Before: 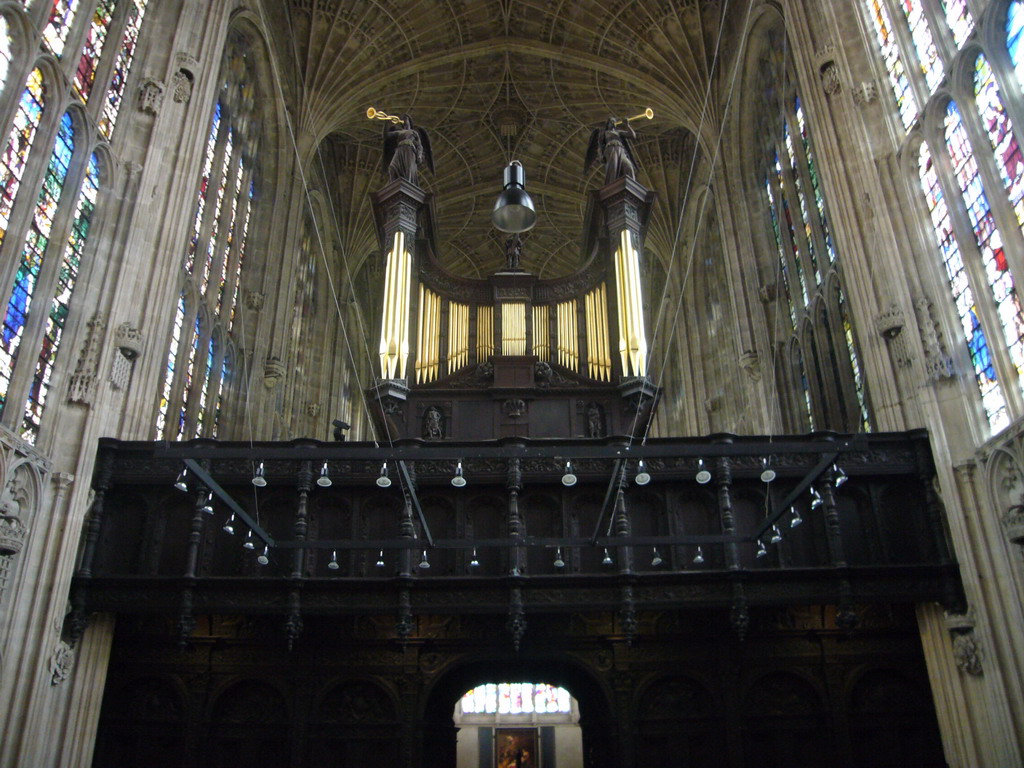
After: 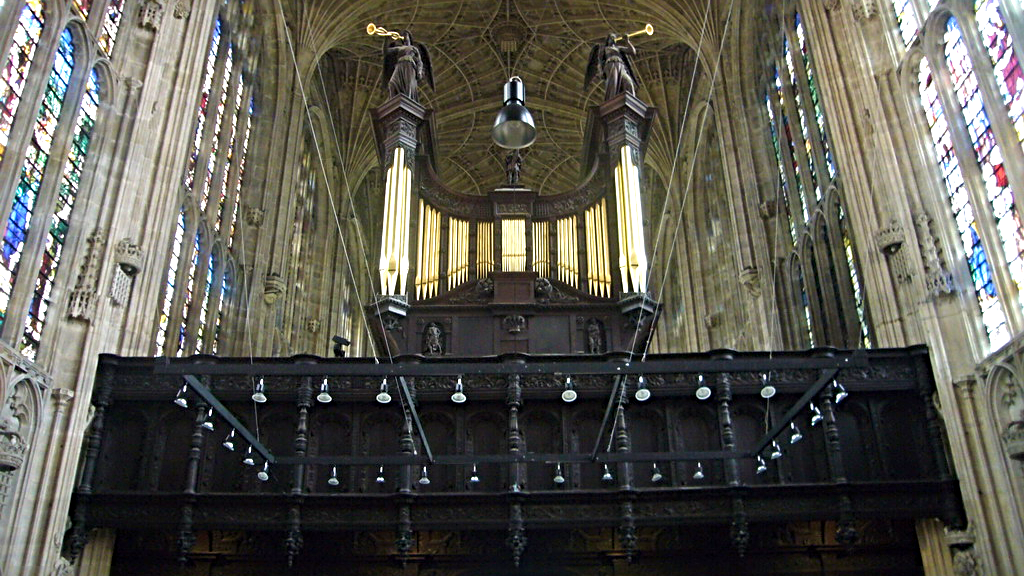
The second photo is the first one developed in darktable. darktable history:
crop: top 11.038%, bottom 13.962%
sharpen: radius 4
velvia: on, module defaults
exposure: black level correction 0.001, exposure 0.5 EV, compensate exposure bias true, compensate highlight preservation false
